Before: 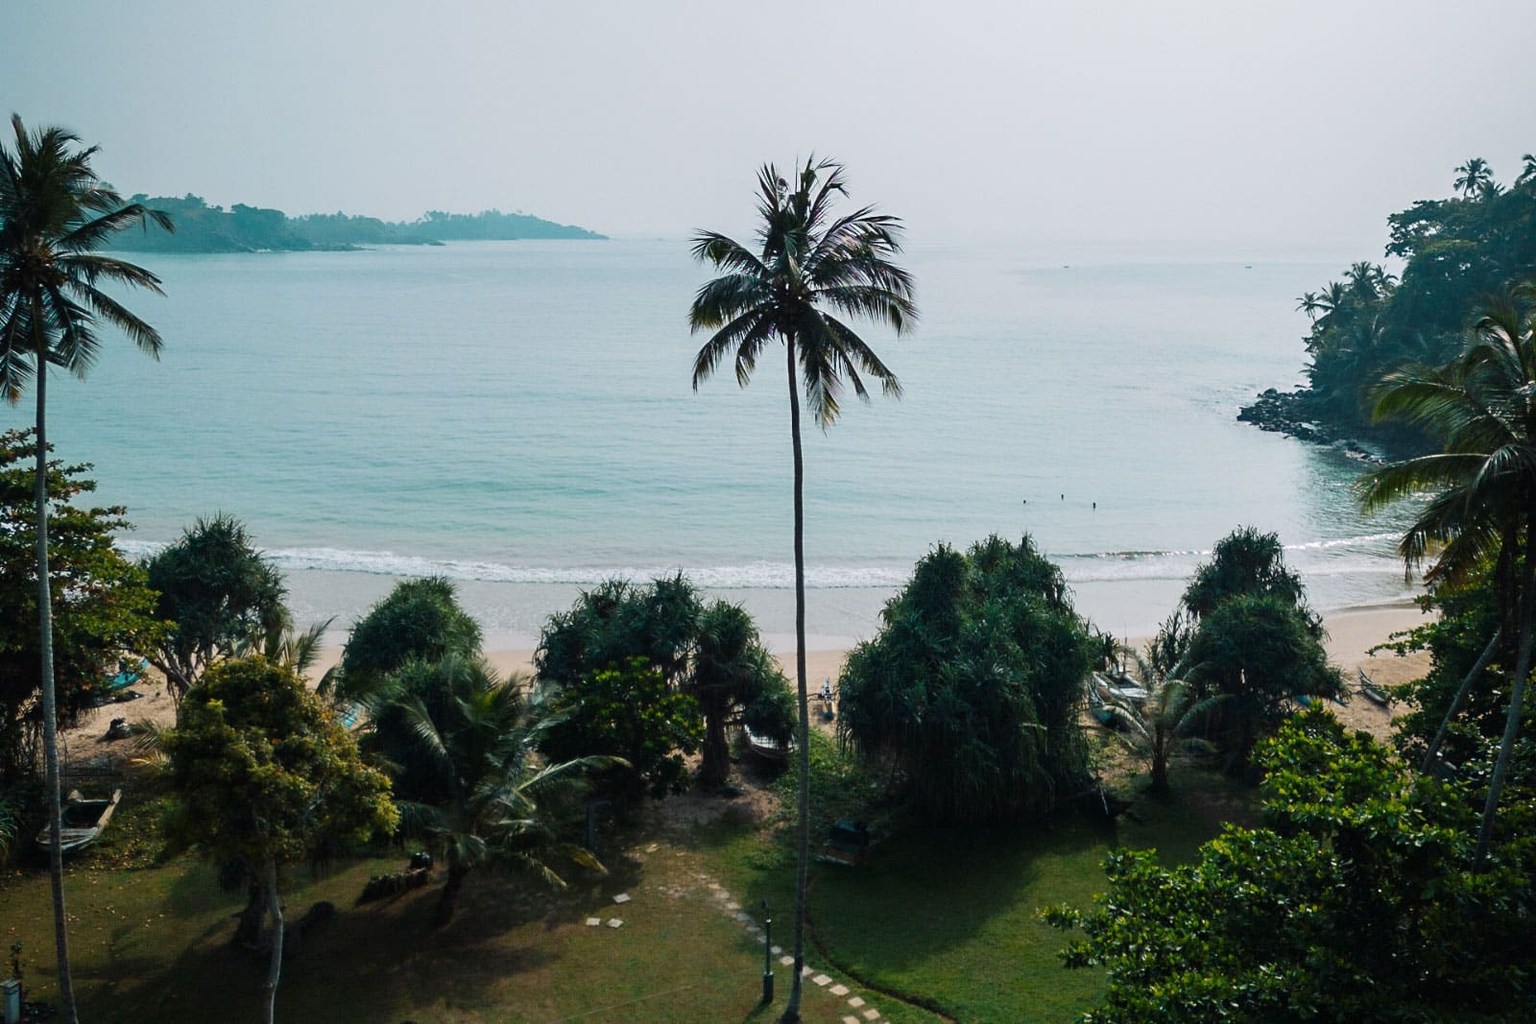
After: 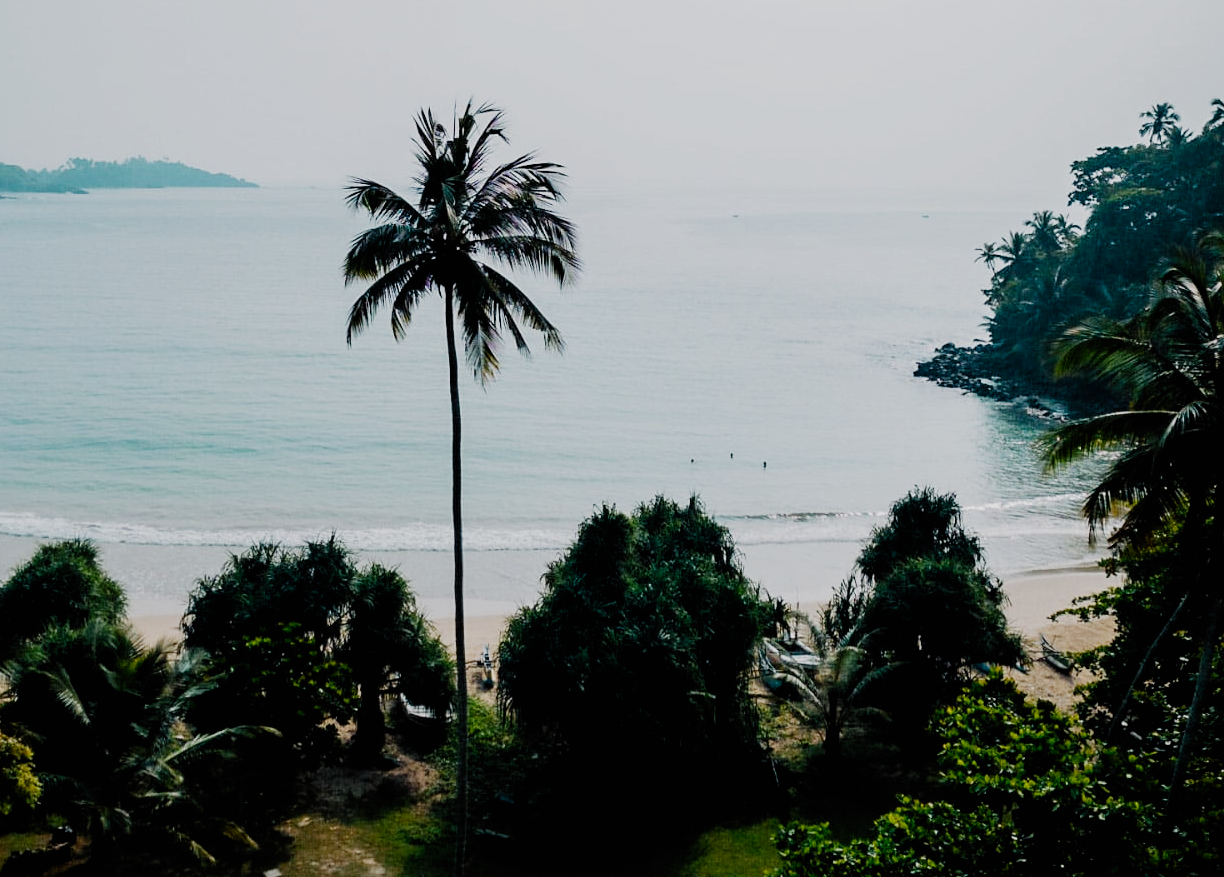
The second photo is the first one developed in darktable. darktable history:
filmic rgb: black relative exposure -5.08 EV, white relative exposure 3.98 EV, threshold 2.94 EV, hardness 2.89, contrast 1.19, preserve chrominance no, color science v5 (2021), enable highlight reconstruction true
crop: left 23.46%, top 5.856%, bottom 11.887%
